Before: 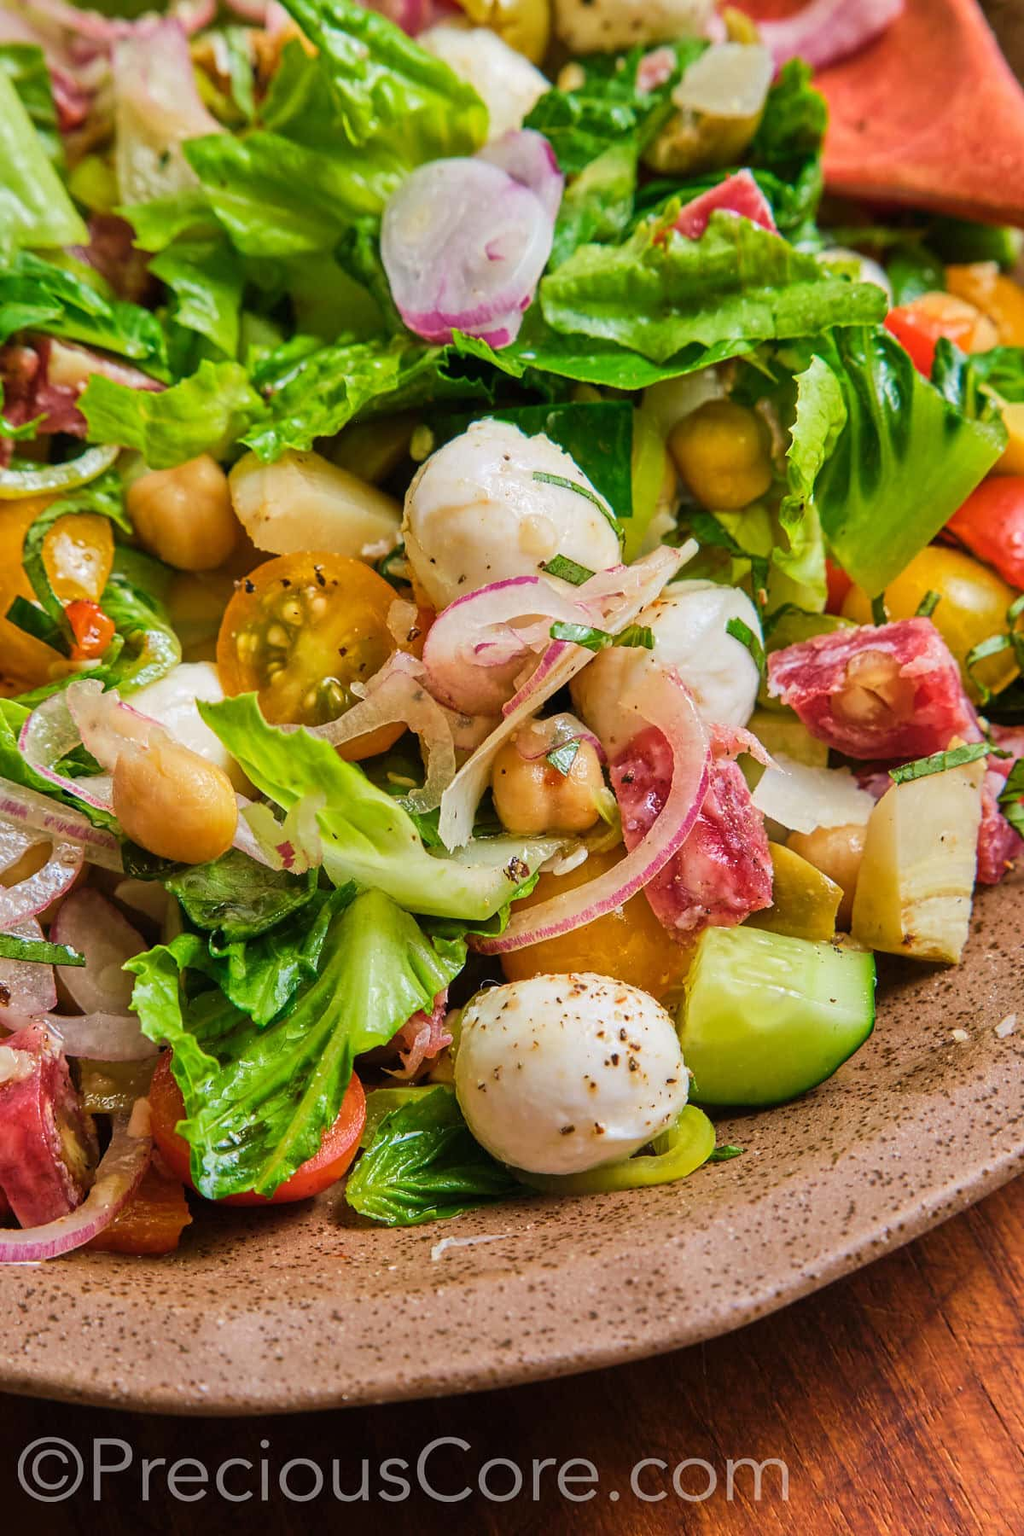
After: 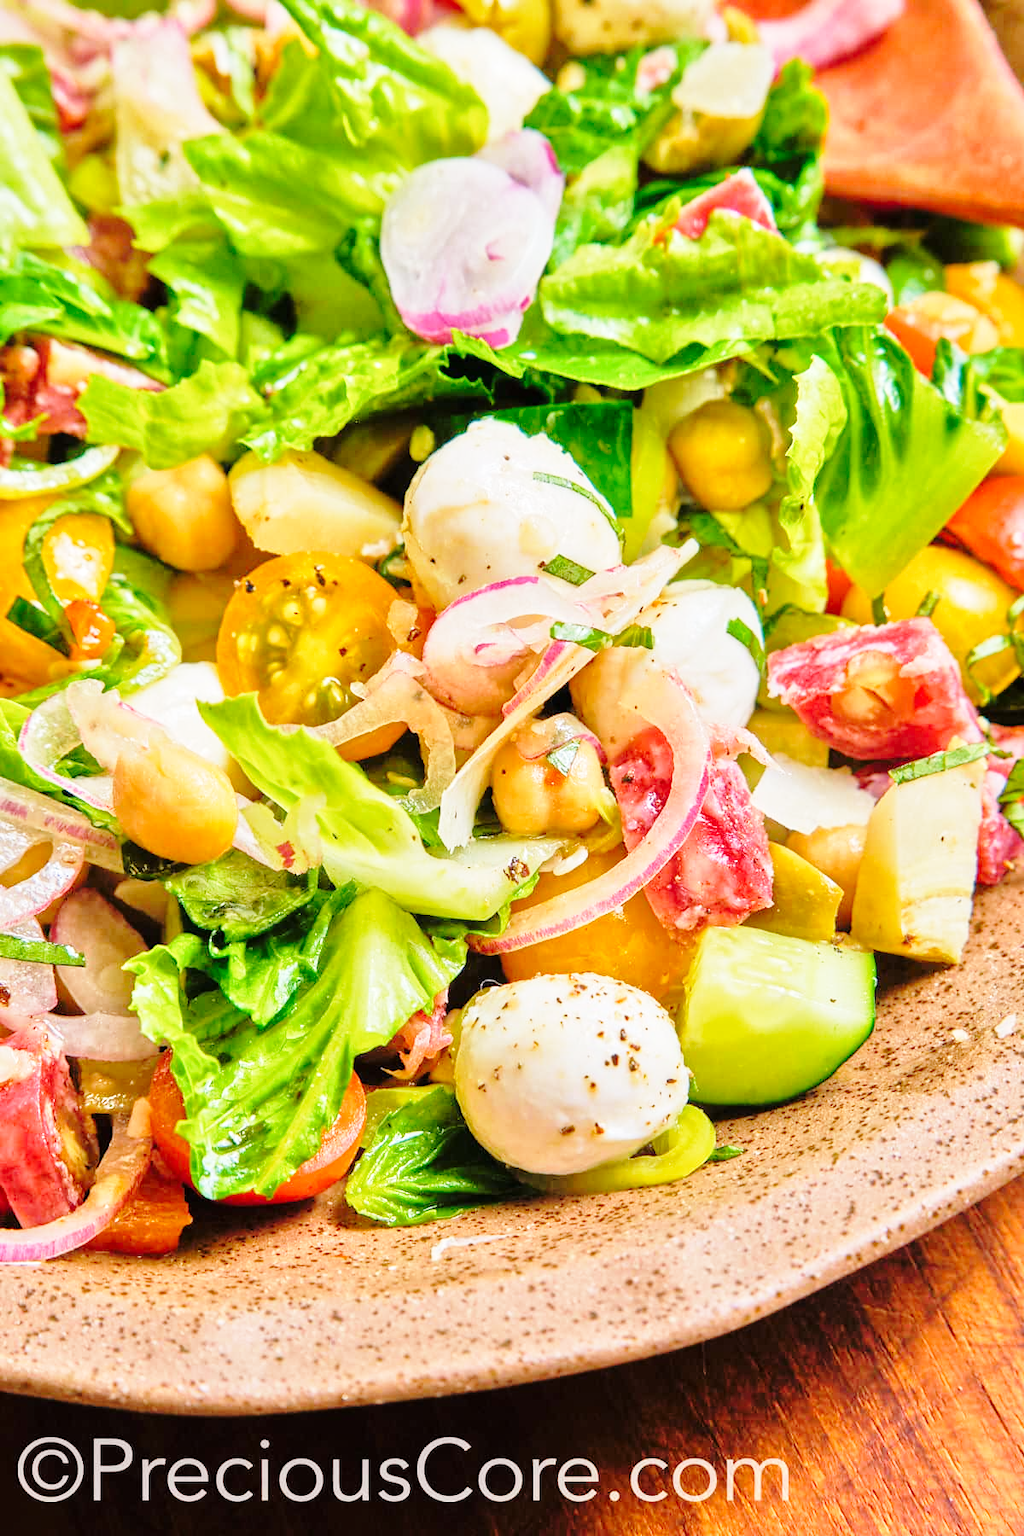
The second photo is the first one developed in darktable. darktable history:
tone equalizer: -7 EV 0.15 EV, -6 EV 0.6 EV, -5 EV 1.15 EV, -4 EV 1.33 EV, -3 EV 1.15 EV, -2 EV 0.6 EV, -1 EV 0.15 EV, mask exposure compensation -0.5 EV
base curve: curves: ch0 [(0, 0) (0.028, 0.03) (0.121, 0.232) (0.46, 0.748) (0.859, 0.968) (1, 1)], preserve colors none
